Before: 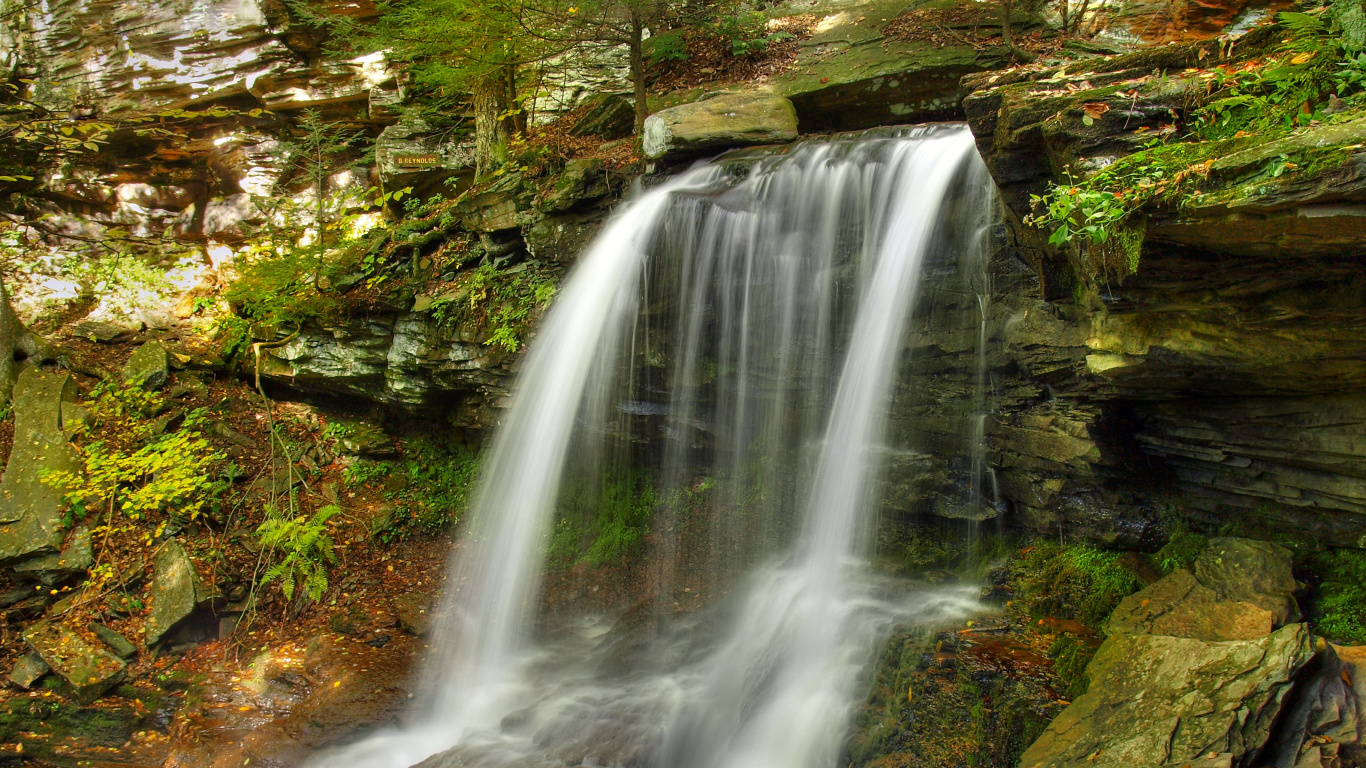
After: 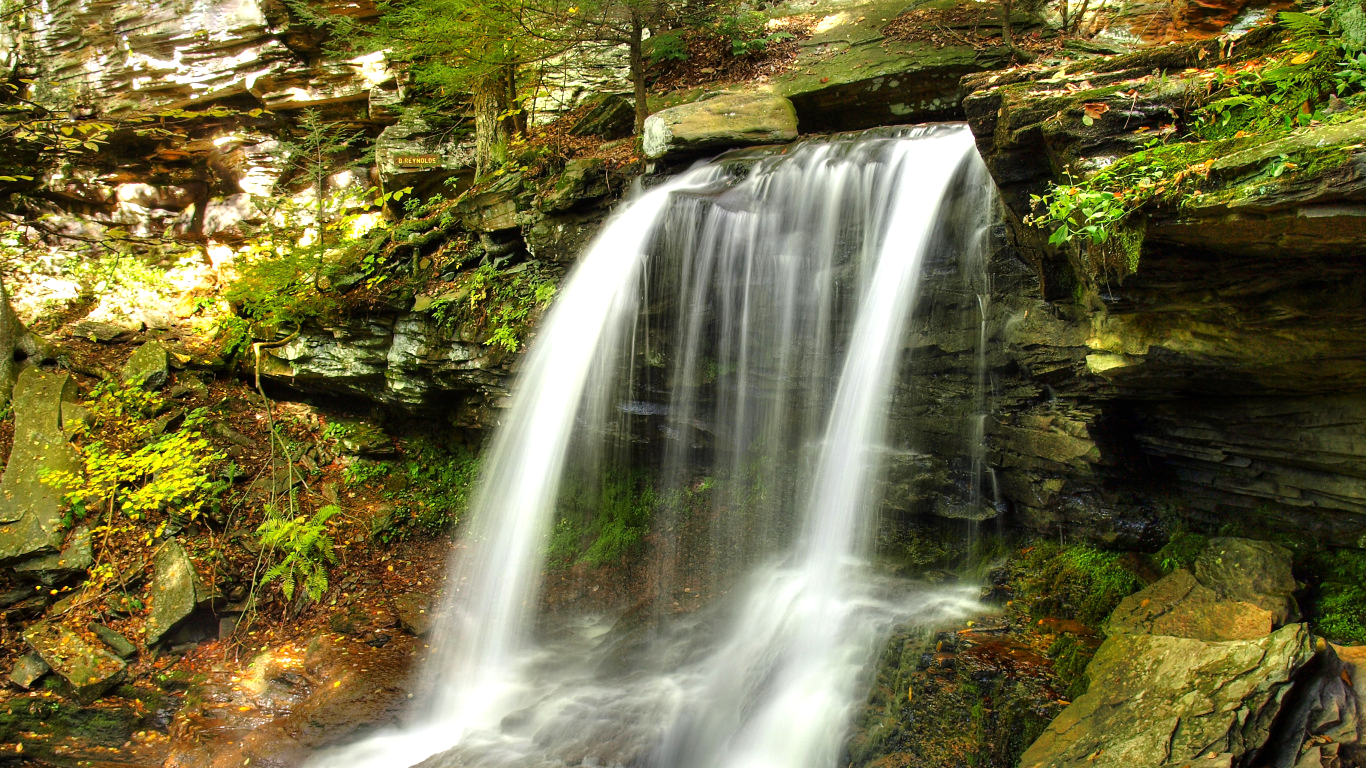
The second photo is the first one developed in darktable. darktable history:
tone equalizer: -8 EV -0.744 EV, -7 EV -0.685 EV, -6 EV -0.587 EV, -5 EV -0.373 EV, -3 EV 0.371 EV, -2 EV 0.6 EV, -1 EV 0.699 EV, +0 EV 0.727 EV, mask exposure compensation -0.502 EV
